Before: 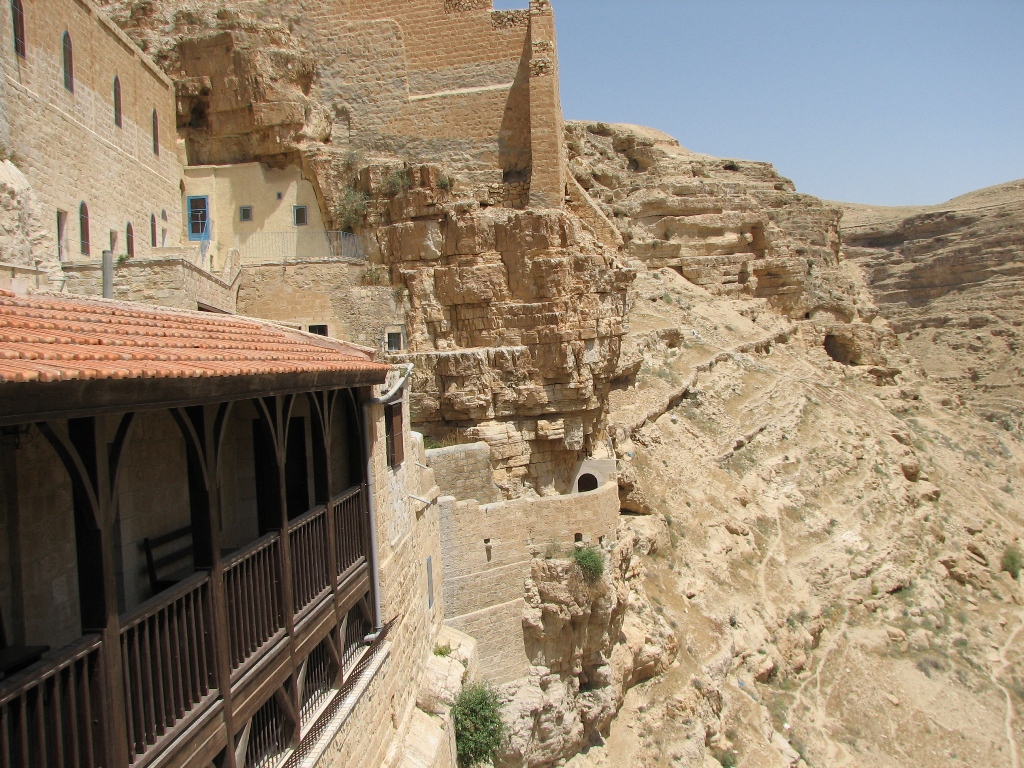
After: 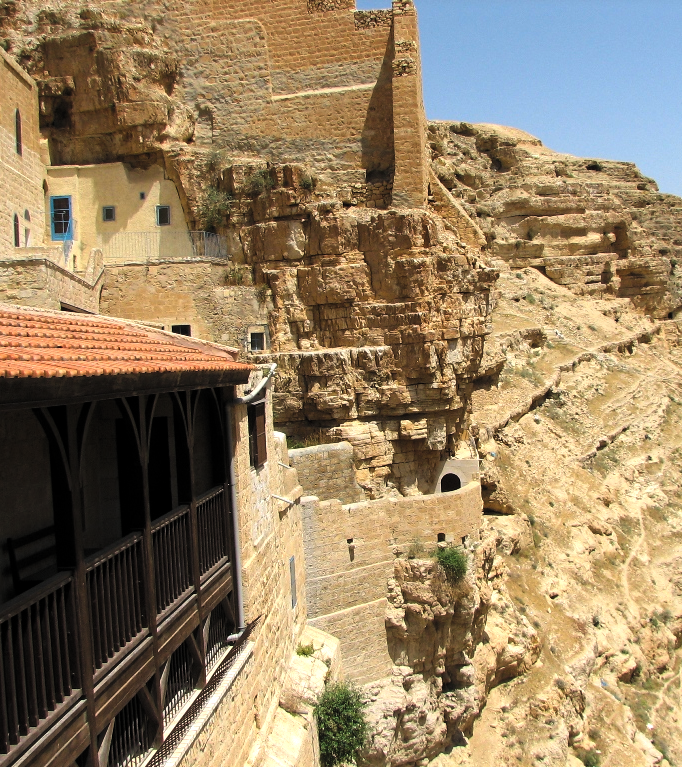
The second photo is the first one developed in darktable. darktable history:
contrast brightness saturation: saturation 0.513
crop and rotate: left 13.398%, right 19.907%
tone equalizer: -8 EV -0.438 EV, -7 EV -0.357 EV, -6 EV -0.318 EV, -5 EV -0.188 EV, -3 EV 0.255 EV, -2 EV 0.327 EV, -1 EV 0.398 EV, +0 EV 0.426 EV, edges refinement/feathering 500, mask exposure compensation -1.57 EV, preserve details no
levels: levels [0.116, 0.574, 1]
exposure: black level correction -0.016, compensate highlight preservation false
